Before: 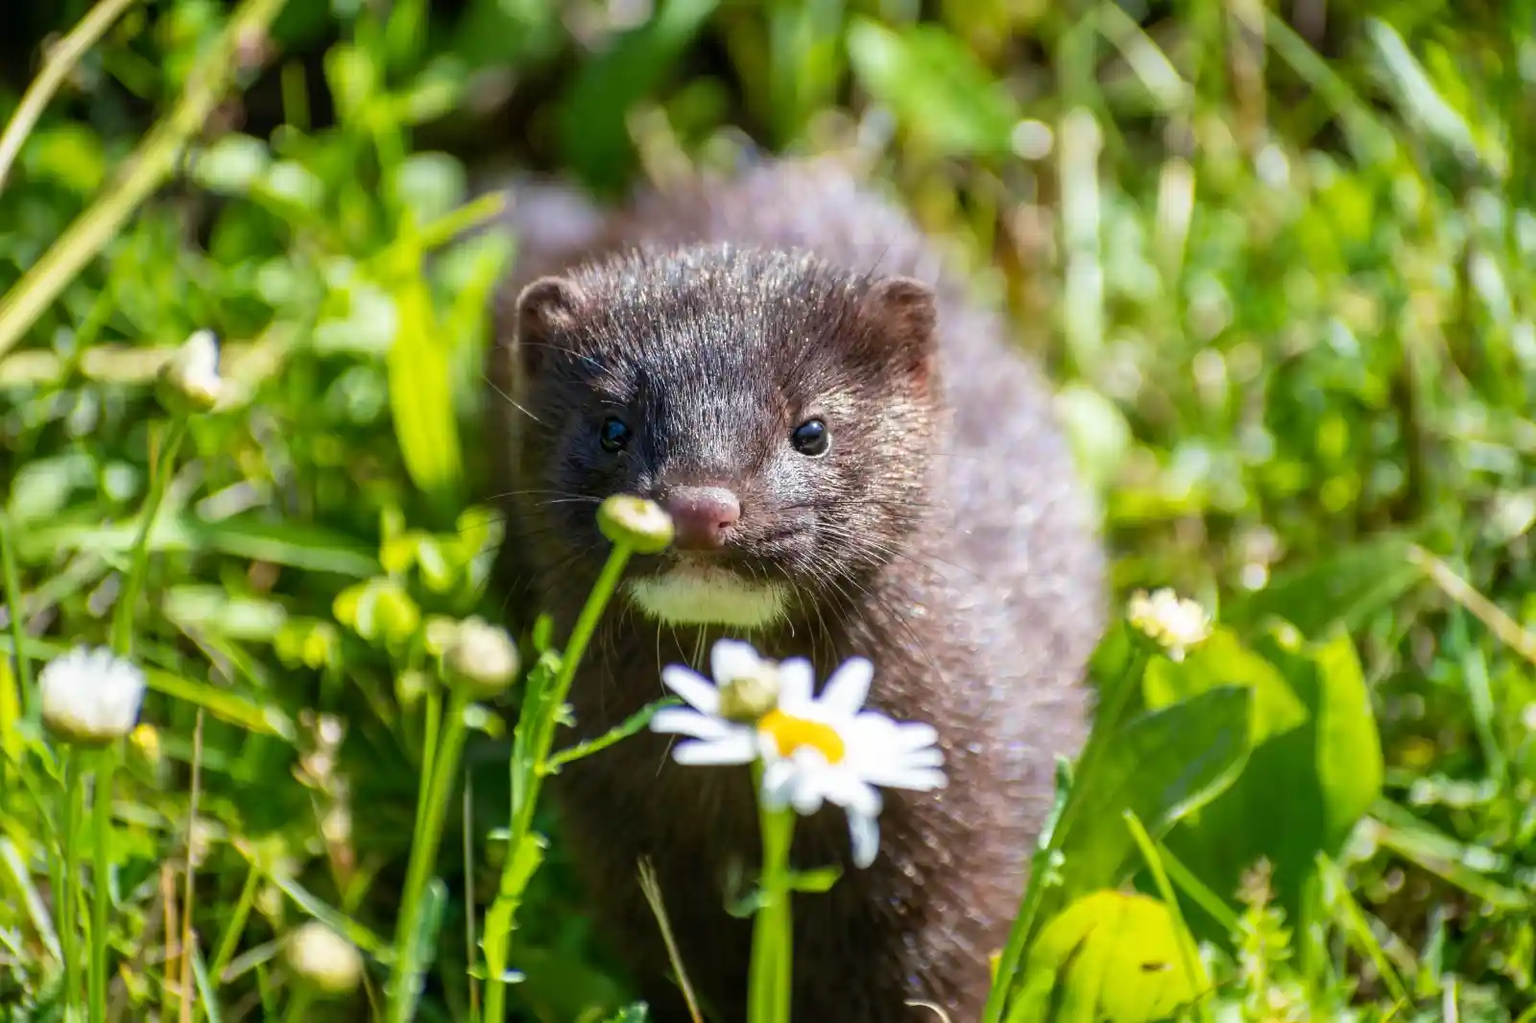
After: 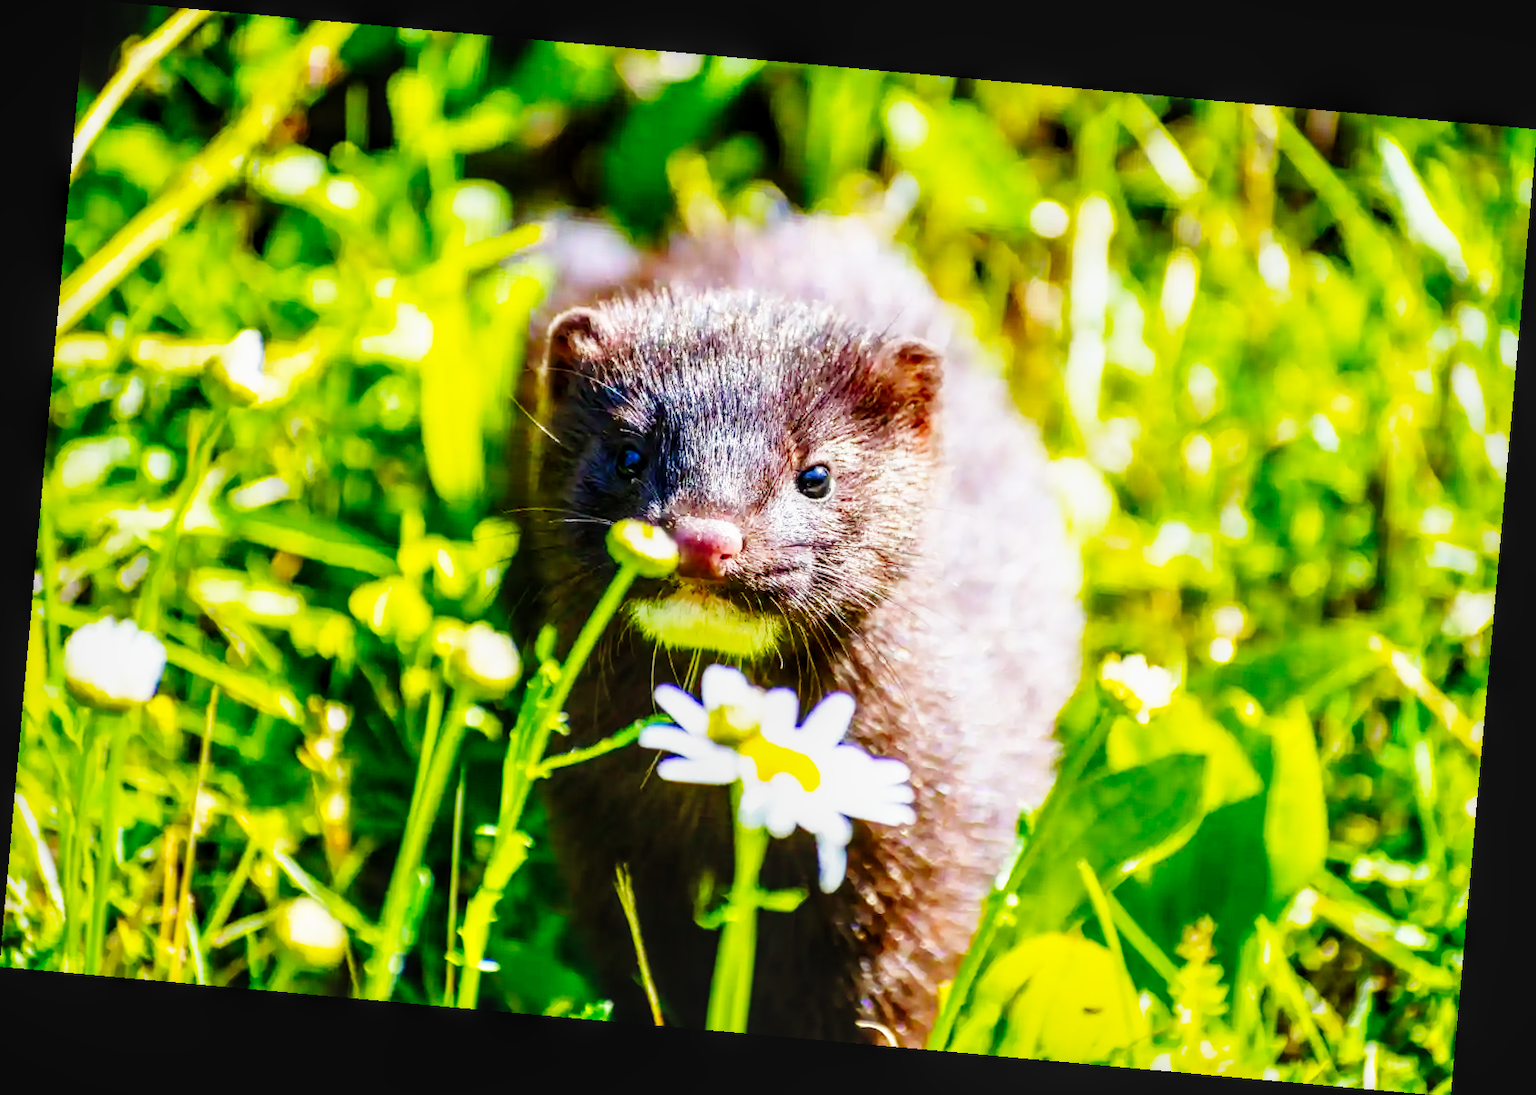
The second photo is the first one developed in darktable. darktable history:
color balance rgb: linear chroma grading › global chroma 15%, perceptual saturation grading › global saturation 30%
exposure: exposure 0.078 EV, compensate highlight preservation false
base curve: curves: ch0 [(0, 0) (0, 0) (0.002, 0.001) (0.008, 0.003) (0.019, 0.011) (0.037, 0.037) (0.064, 0.11) (0.102, 0.232) (0.152, 0.379) (0.216, 0.524) (0.296, 0.665) (0.394, 0.789) (0.512, 0.881) (0.651, 0.945) (0.813, 0.986) (1, 1)], preserve colors none
rotate and perspective: rotation 5.12°, automatic cropping off
local contrast: detail 130%
